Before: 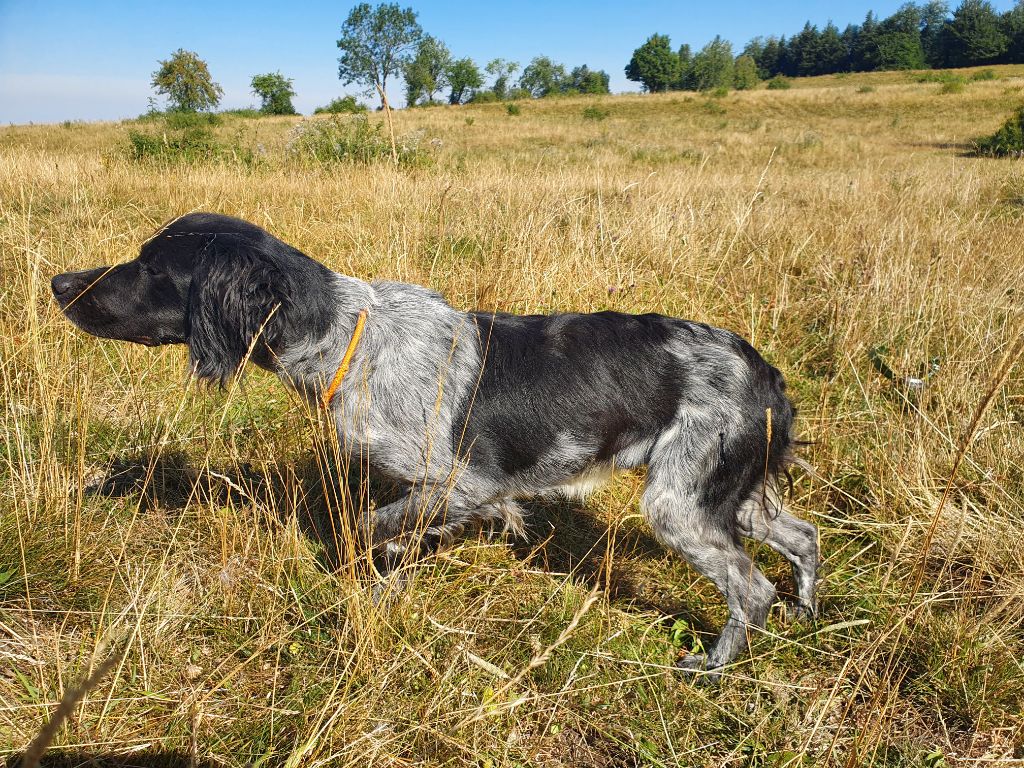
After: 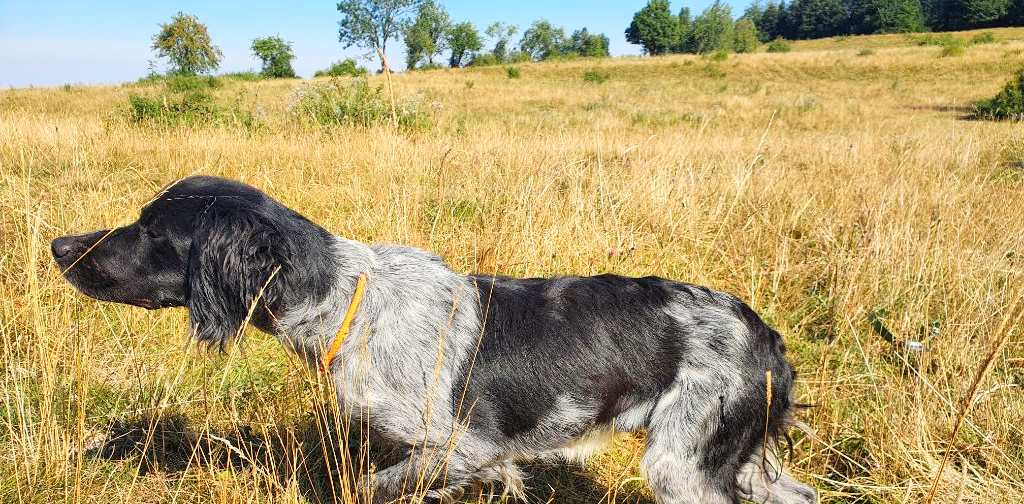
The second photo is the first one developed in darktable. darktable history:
crop and rotate: top 4.848%, bottom 29.503%
tone curve: curves: ch0 [(0, 0) (0.004, 0.001) (0.133, 0.151) (0.325, 0.399) (0.475, 0.579) (0.832, 0.902) (1, 1)], color space Lab, linked channels, preserve colors none
